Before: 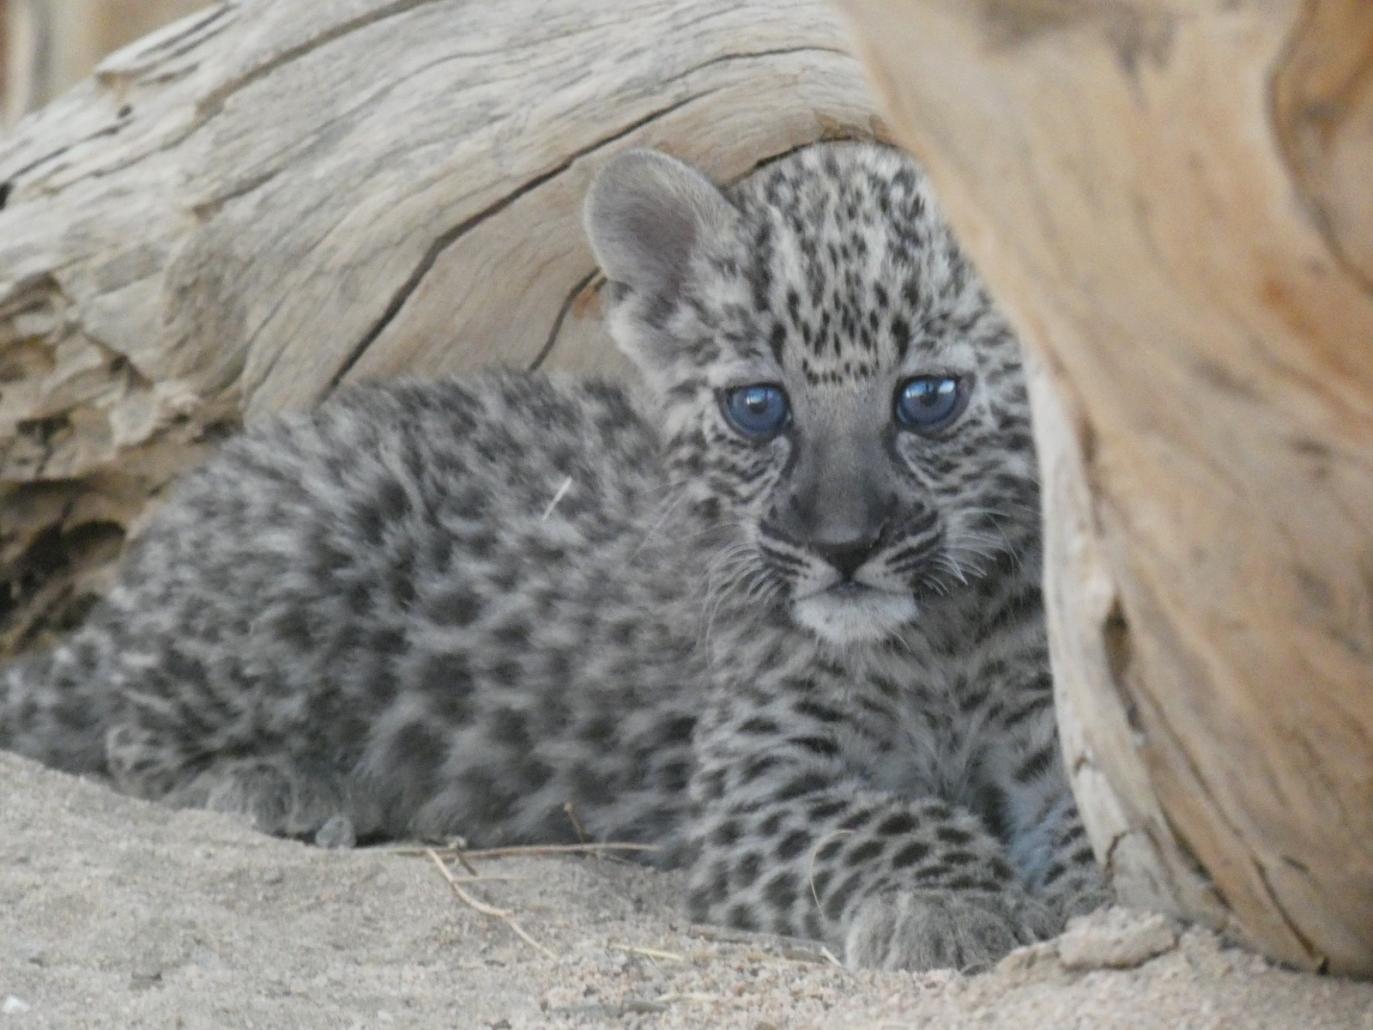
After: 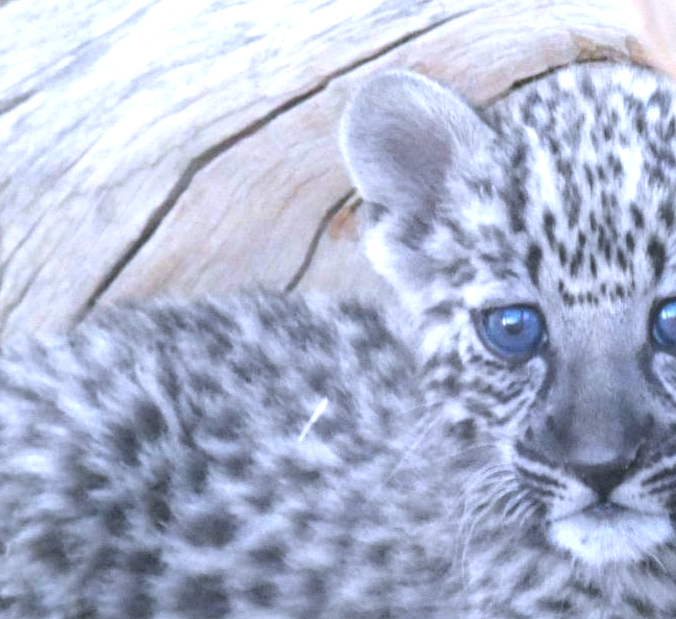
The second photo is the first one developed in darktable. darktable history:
crop: left 17.835%, top 7.675%, right 32.881%, bottom 32.213%
color calibration: illuminant as shot in camera, x 0.377, y 0.392, temperature 4169.3 K, saturation algorithm version 1 (2020)
exposure: exposure 1.137 EV, compensate highlight preservation false
